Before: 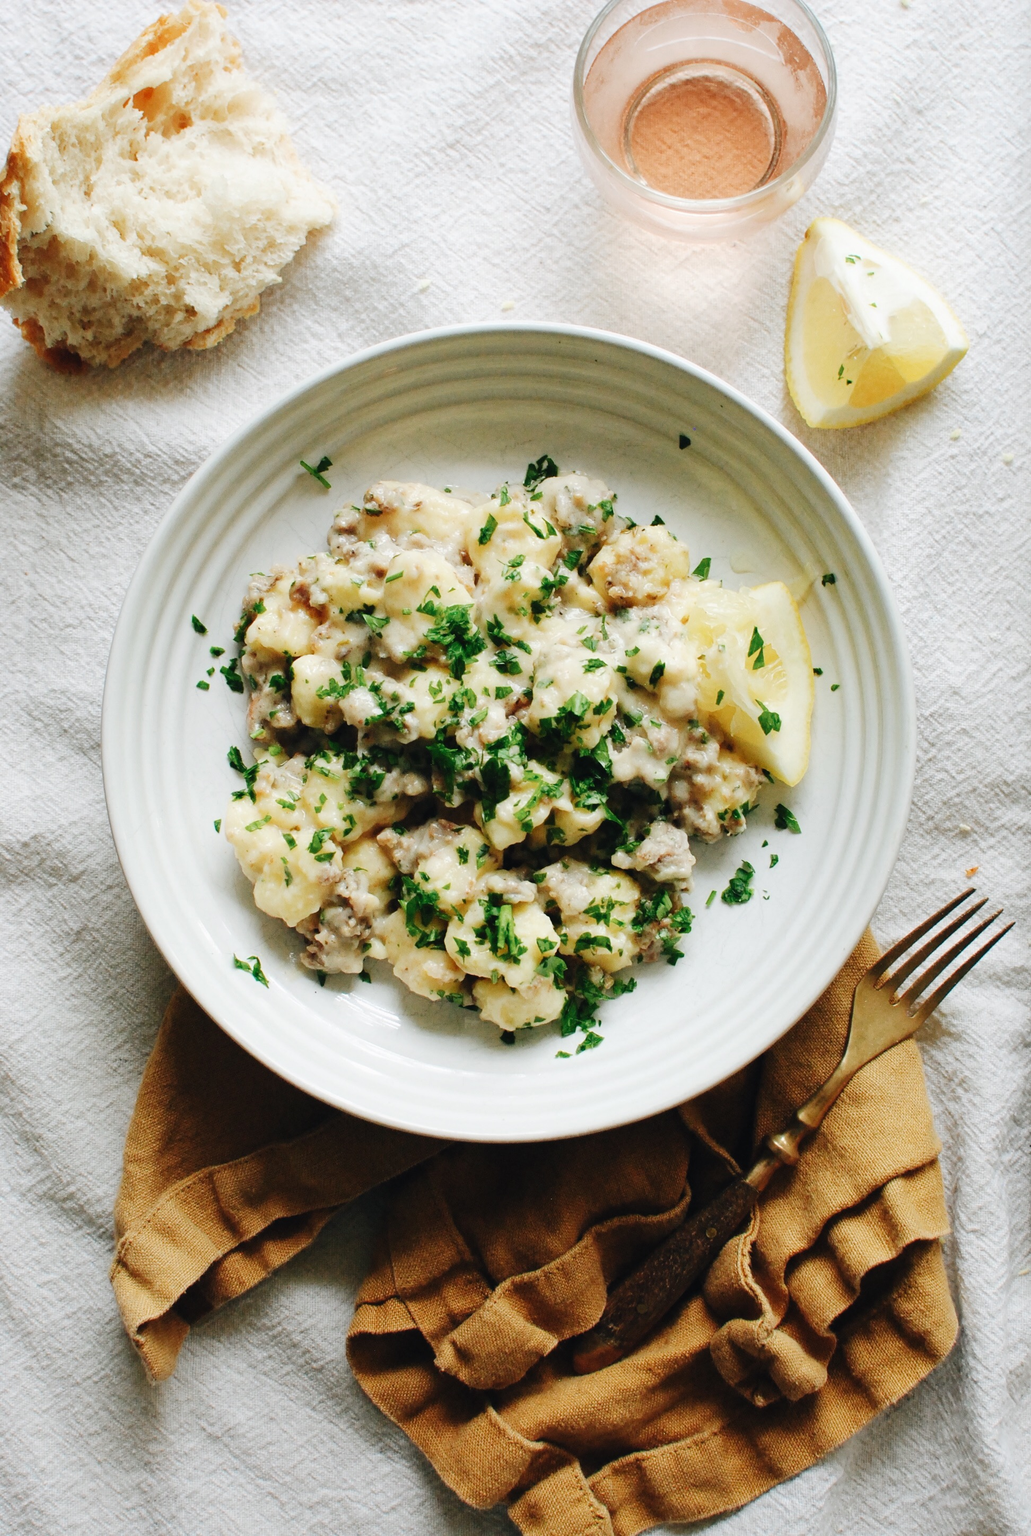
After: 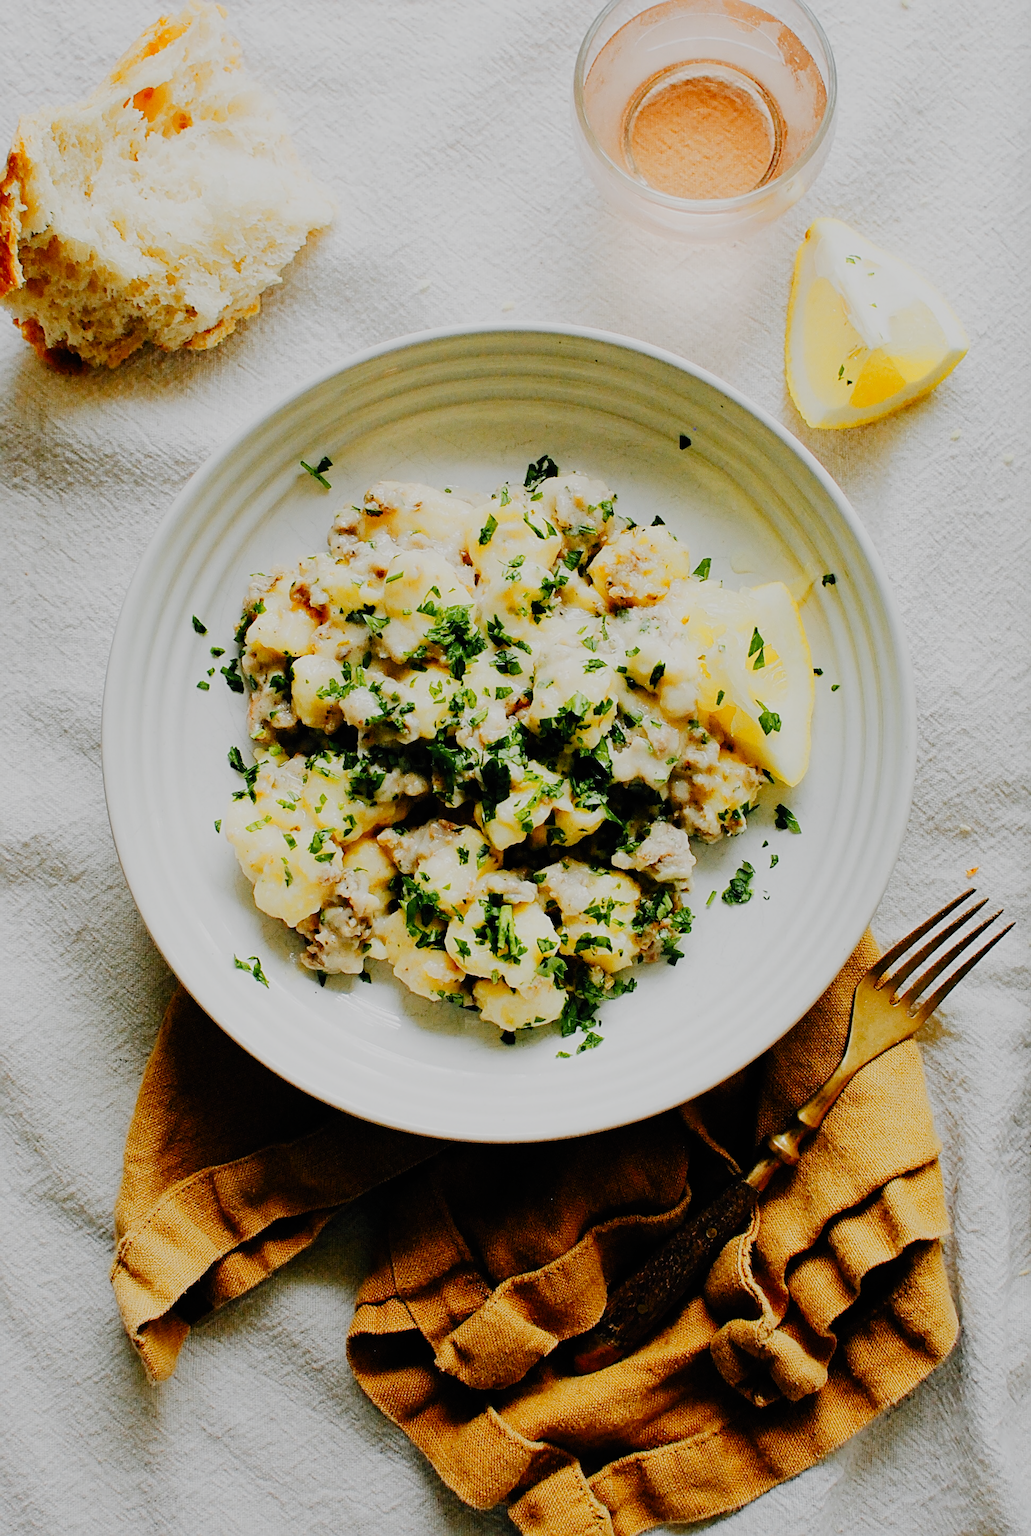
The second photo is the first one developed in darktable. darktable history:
sharpen: radius 2.535, amount 0.625
color zones: curves: ch0 [(0, 0.511) (0.143, 0.531) (0.286, 0.56) (0.429, 0.5) (0.571, 0.5) (0.714, 0.5) (0.857, 0.5) (1, 0.5)]; ch1 [(0, 0.525) (0.143, 0.705) (0.286, 0.715) (0.429, 0.35) (0.571, 0.35) (0.714, 0.35) (0.857, 0.4) (1, 0.4)]; ch2 [(0, 0.572) (0.143, 0.512) (0.286, 0.473) (0.429, 0.45) (0.571, 0.5) (0.714, 0.5) (0.857, 0.518) (1, 0.518)]
filmic rgb: black relative exposure -6.94 EV, white relative exposure 5.64 EV, threshold 2.99 EV, hardness 2.85, preserve chrominance no, color science v5 (2021), enable highlight reconstruction true
